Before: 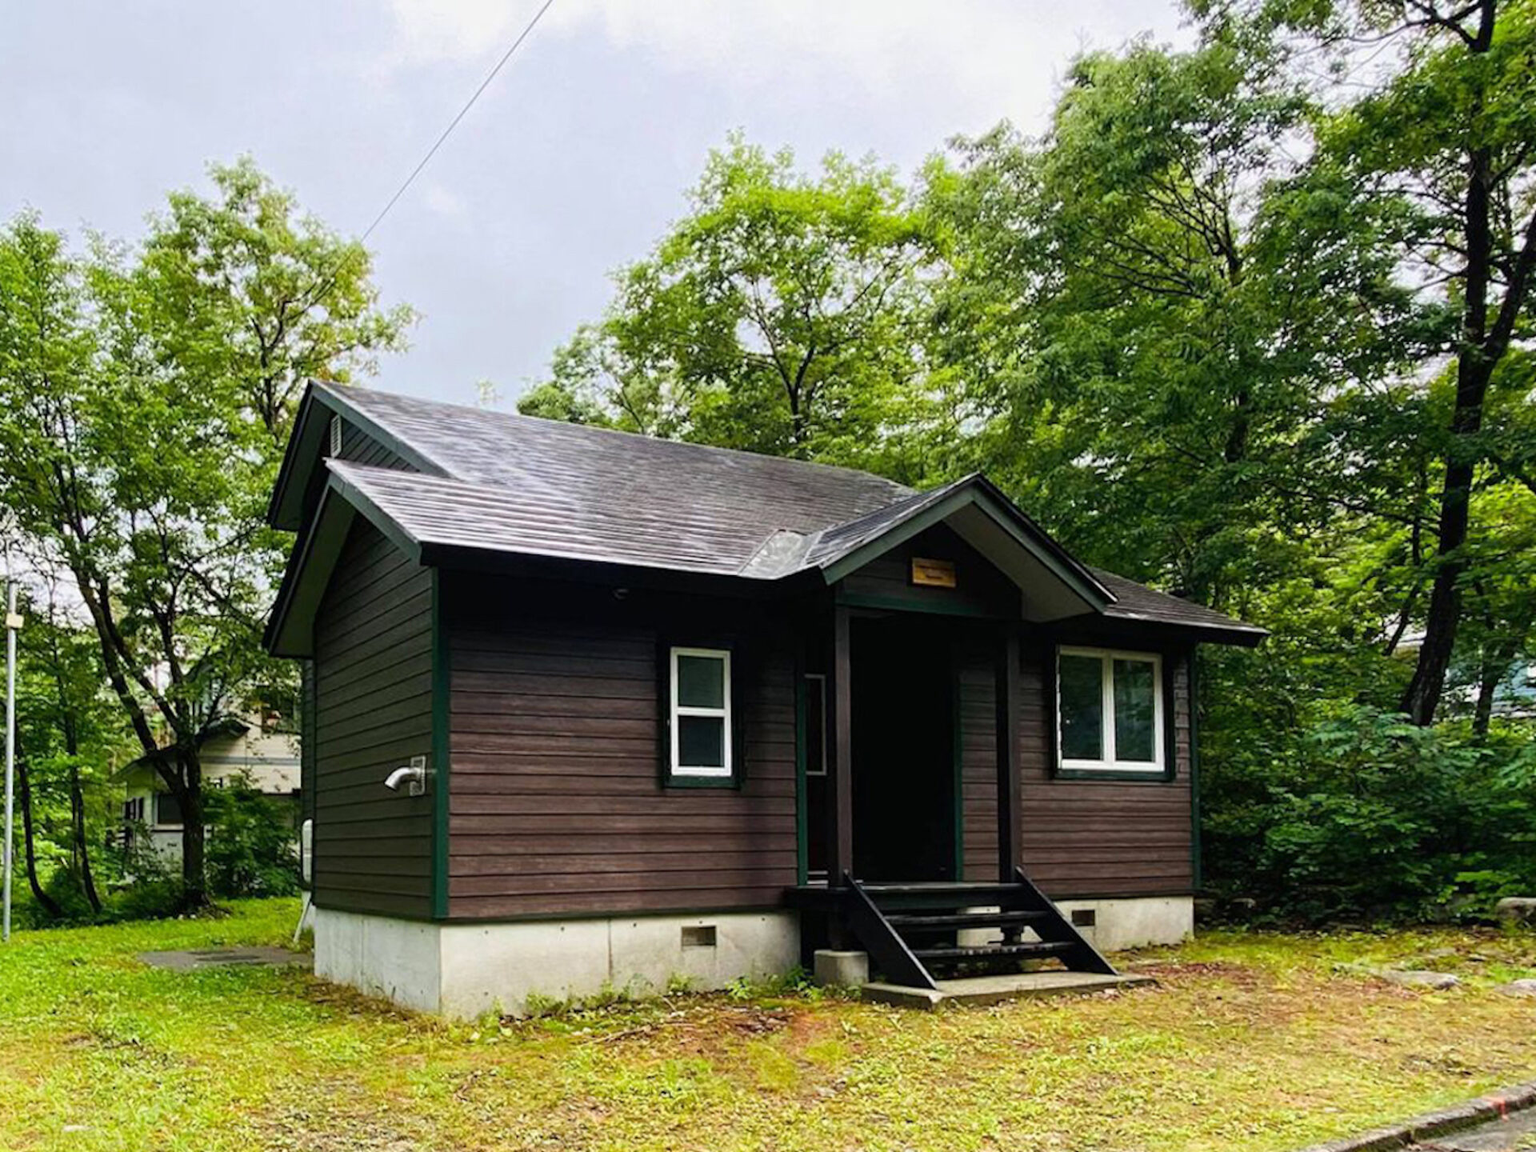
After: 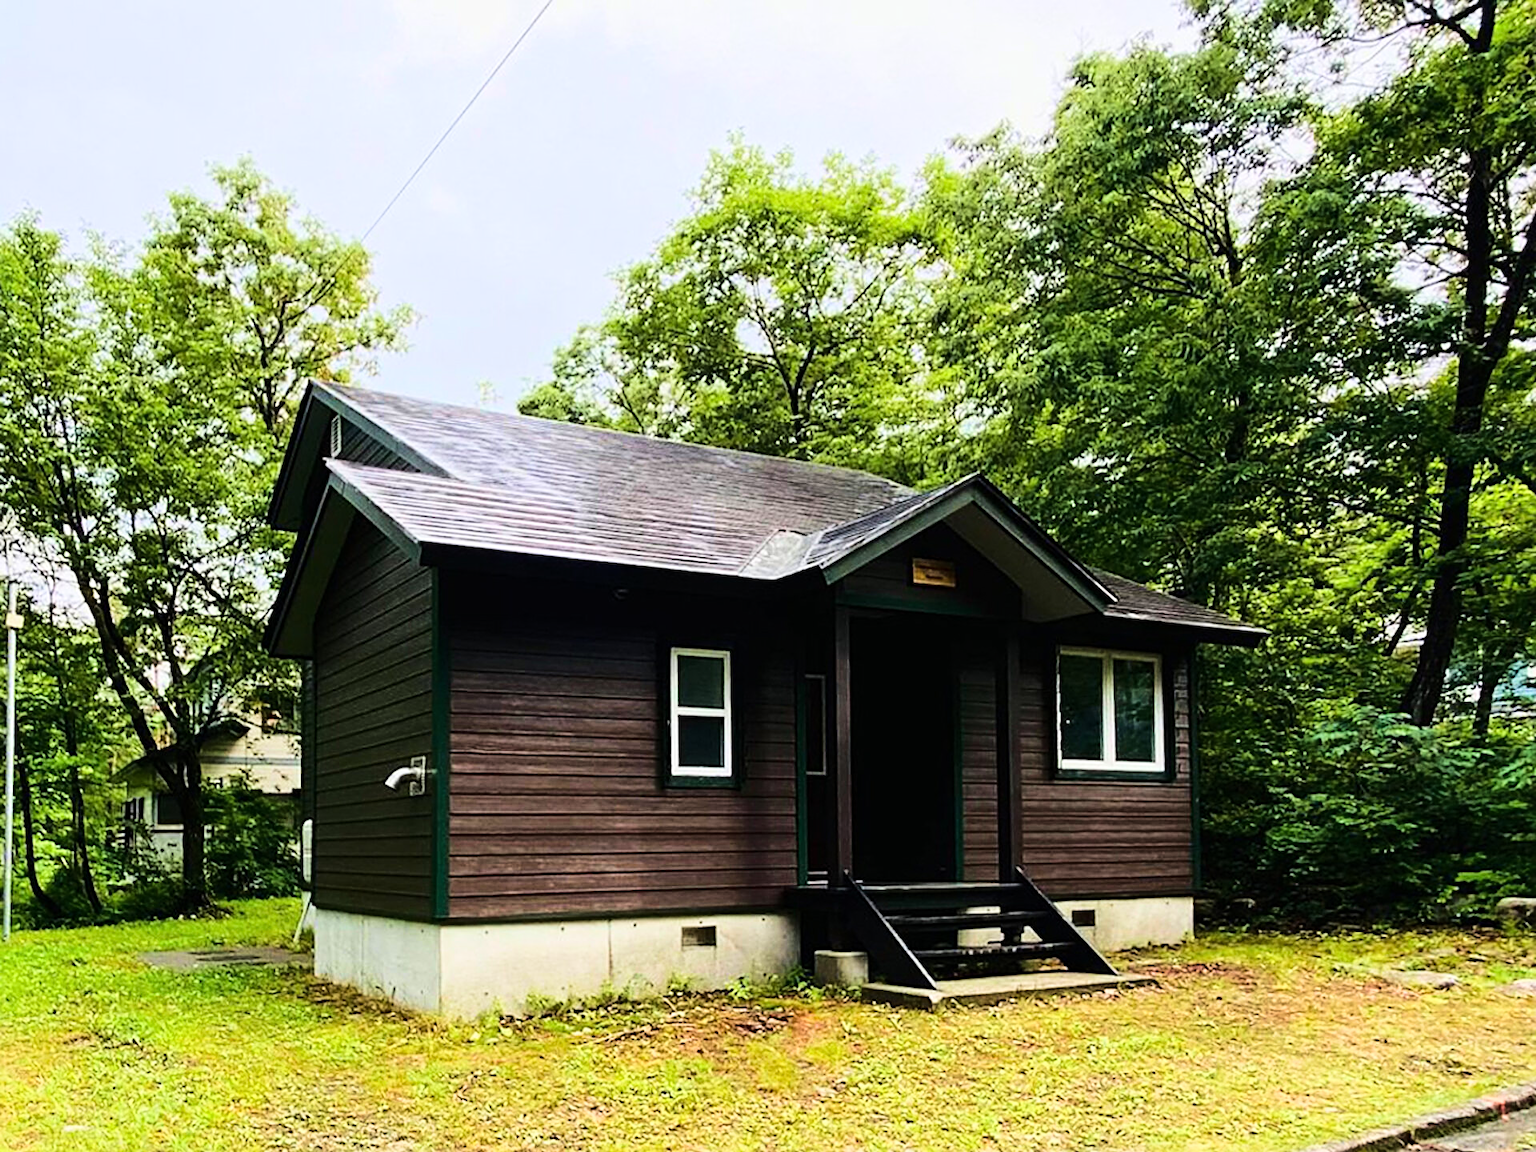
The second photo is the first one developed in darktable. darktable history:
velvia: on, module defaults
base curve: curves: ch0 [(0, 0) (0.036, 0.025) (0.121, 0.166) (0.206, 0.329) (0.605, 0.79) (1, 1)]
sharpen: amount 0.492
